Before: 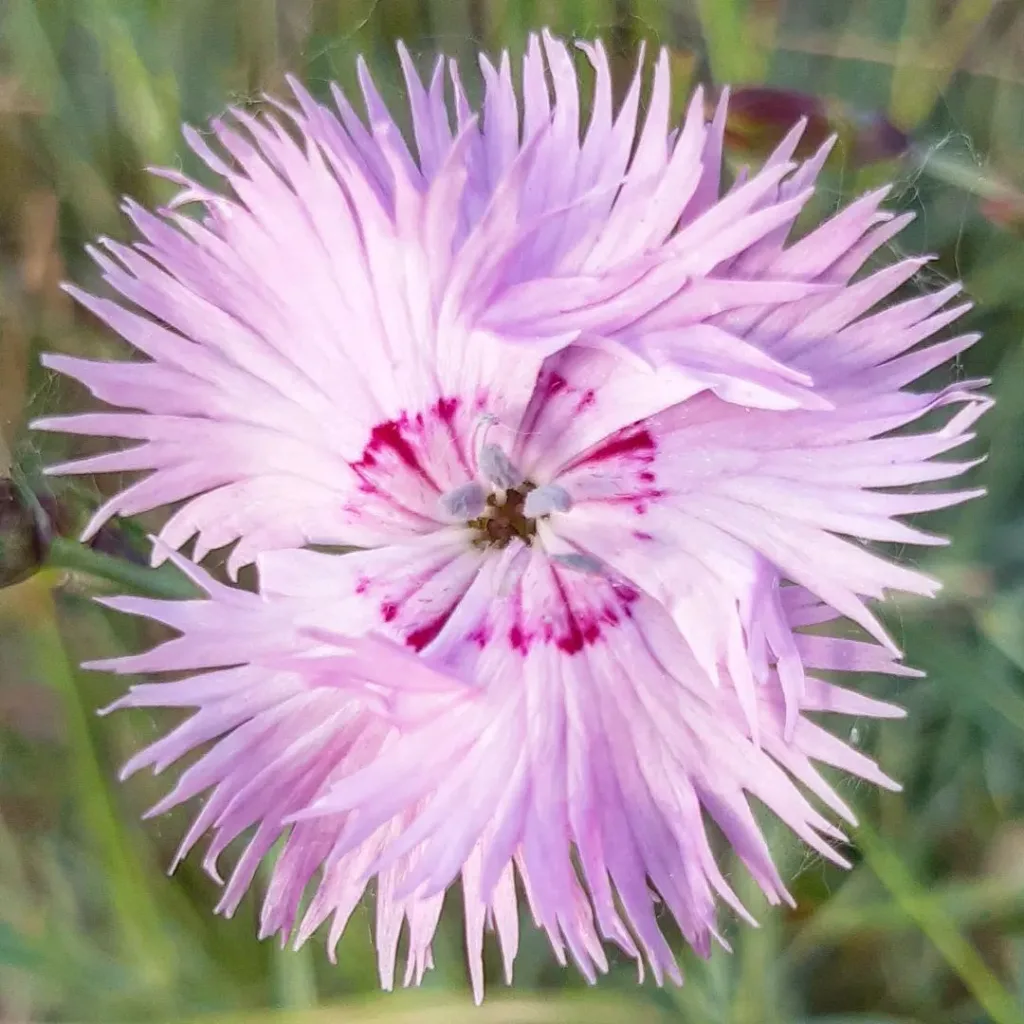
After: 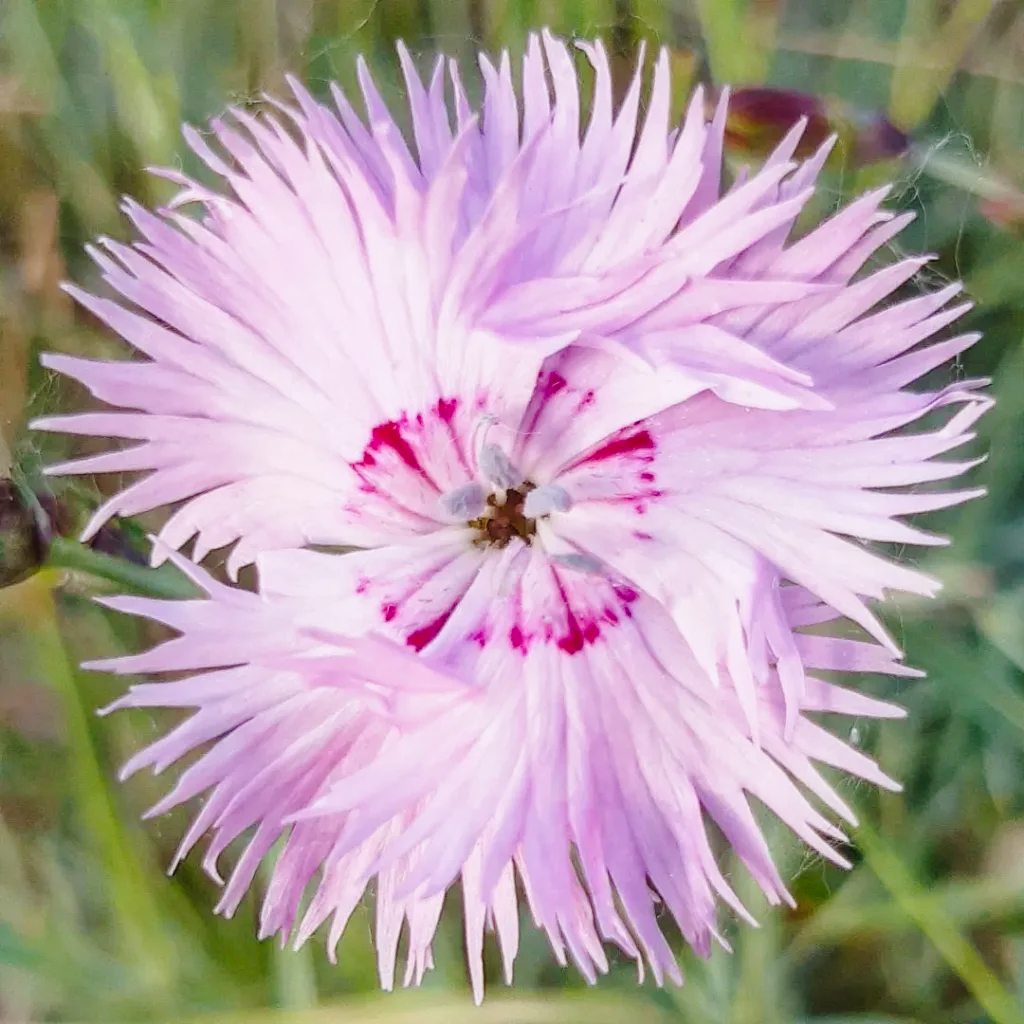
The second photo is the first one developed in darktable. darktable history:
tone curve: curves: ch0 [(0, 0) (0.105, 0.068) (0.181, 0.14) (0.28, 0.259) (0.384, 0.404) (0.485, 0.531) (0.638, 0.681) (0.87, 0.883) (1, 0.977)]; ch1 [(0, 0) (0.161, 0.092) (0.35, 0.33) (0.379, 0.401) (0.456, 0.469) (0.501, 0.499) (0.516, 0.524) (0.562, 0.569) (0.635, 0.646) (1, 1)]; ch2 [(0, 0) (0.371, 0.362) (0.437, 0.437) (0.5, 0.5) (0.53, 0.524) (0.56, 0.561) (0.622, 0.606) (1, 1)], preserve colors none
